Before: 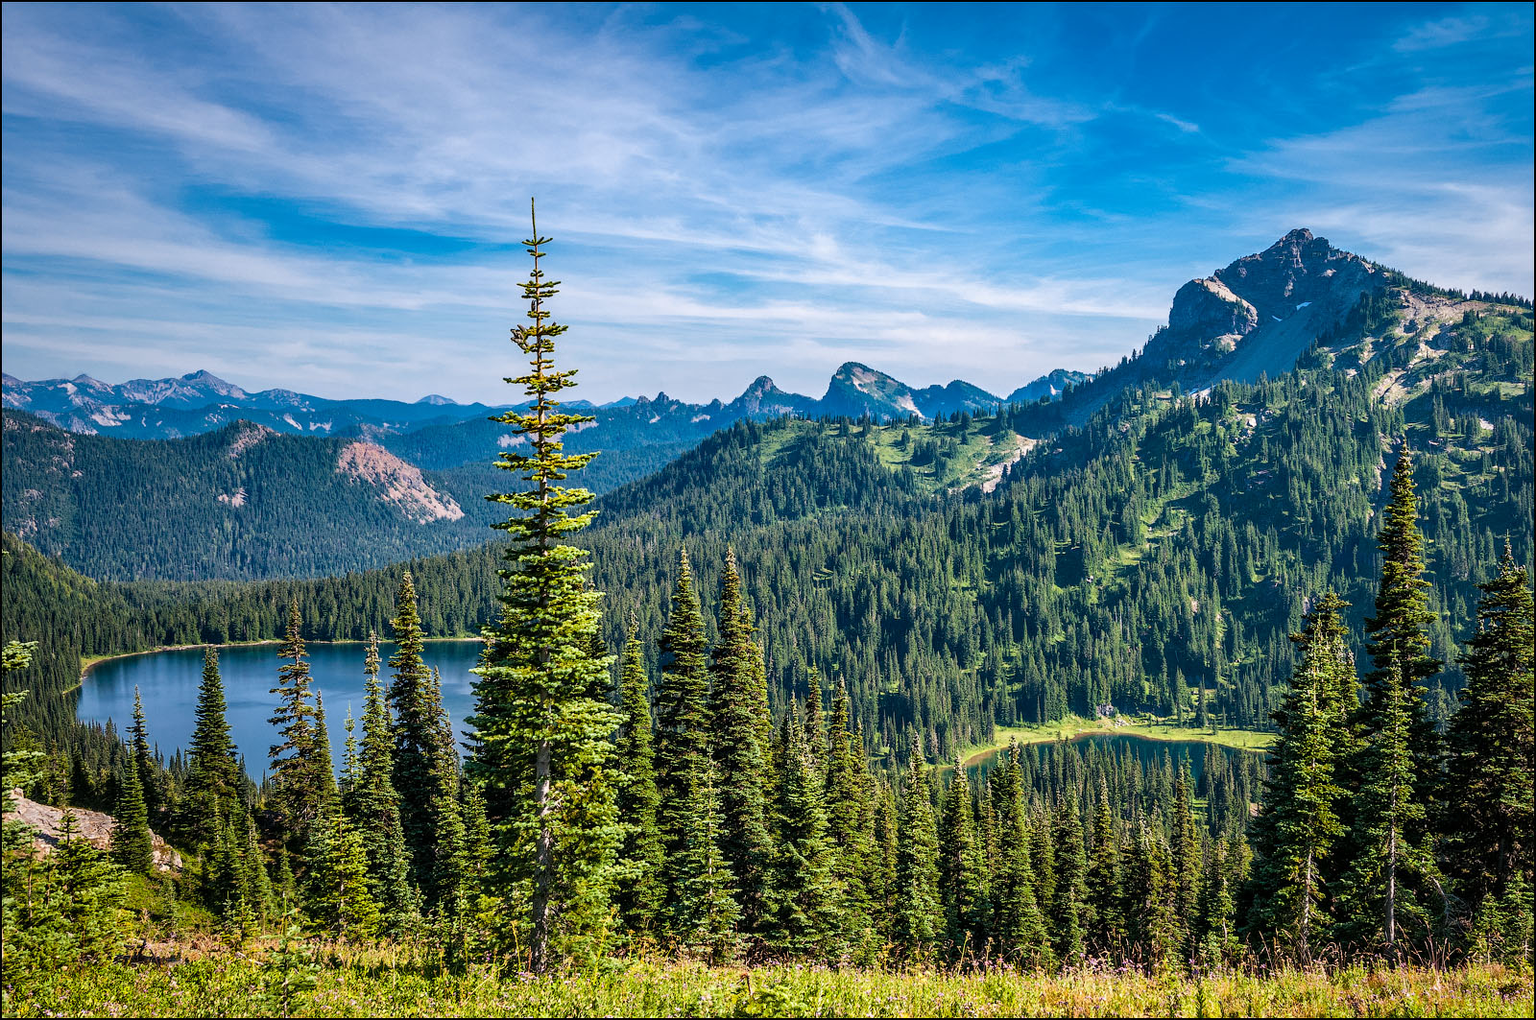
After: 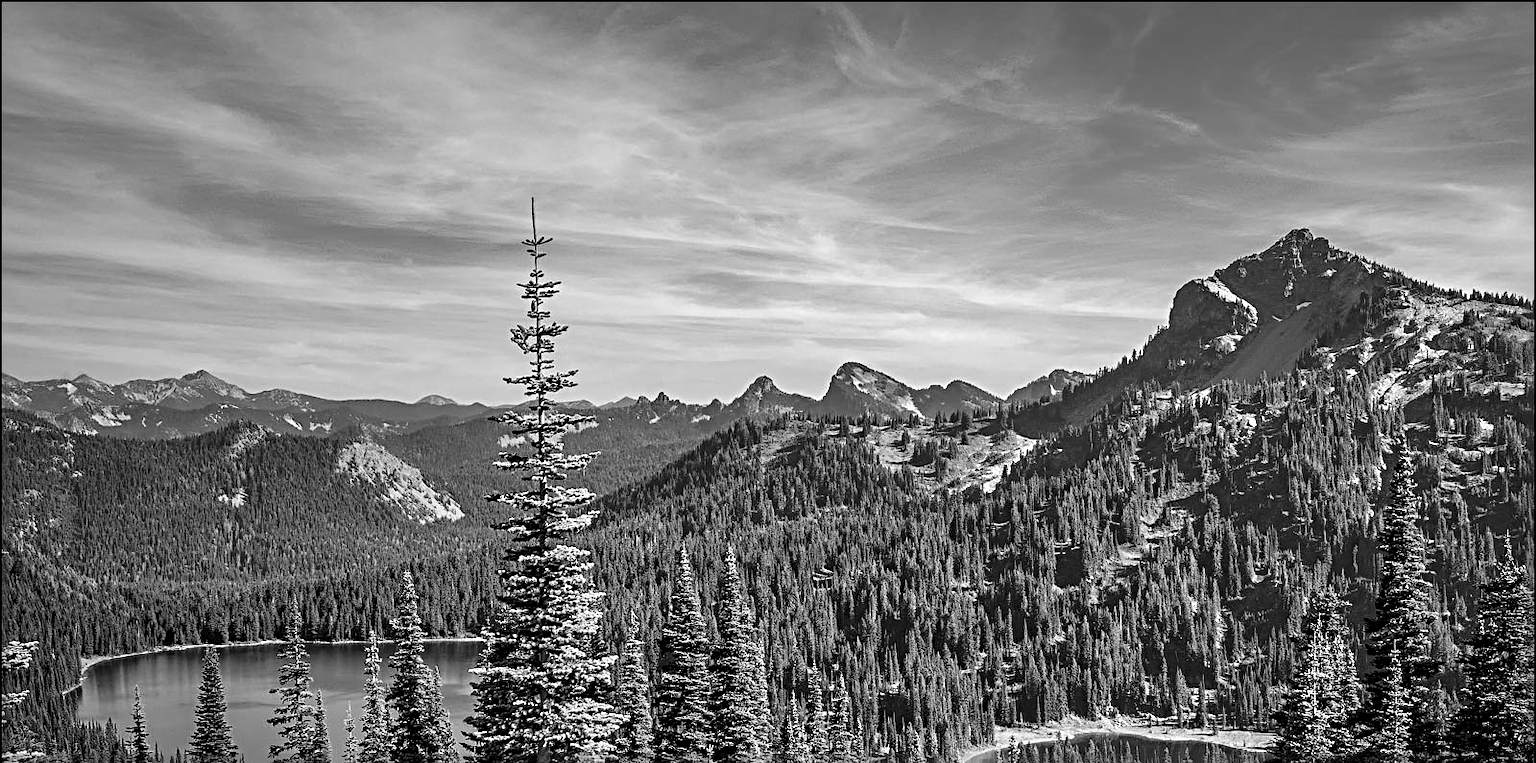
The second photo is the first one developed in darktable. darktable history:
contrast equalizer: octaves 7, y [[0.6 ×6], [0.55 ×6], [0 ×6], [0 ×6], [0 ×6]], mix 0.15
monochrome: size 1
crop: bottom 24.967%
sharpen: radius 4
